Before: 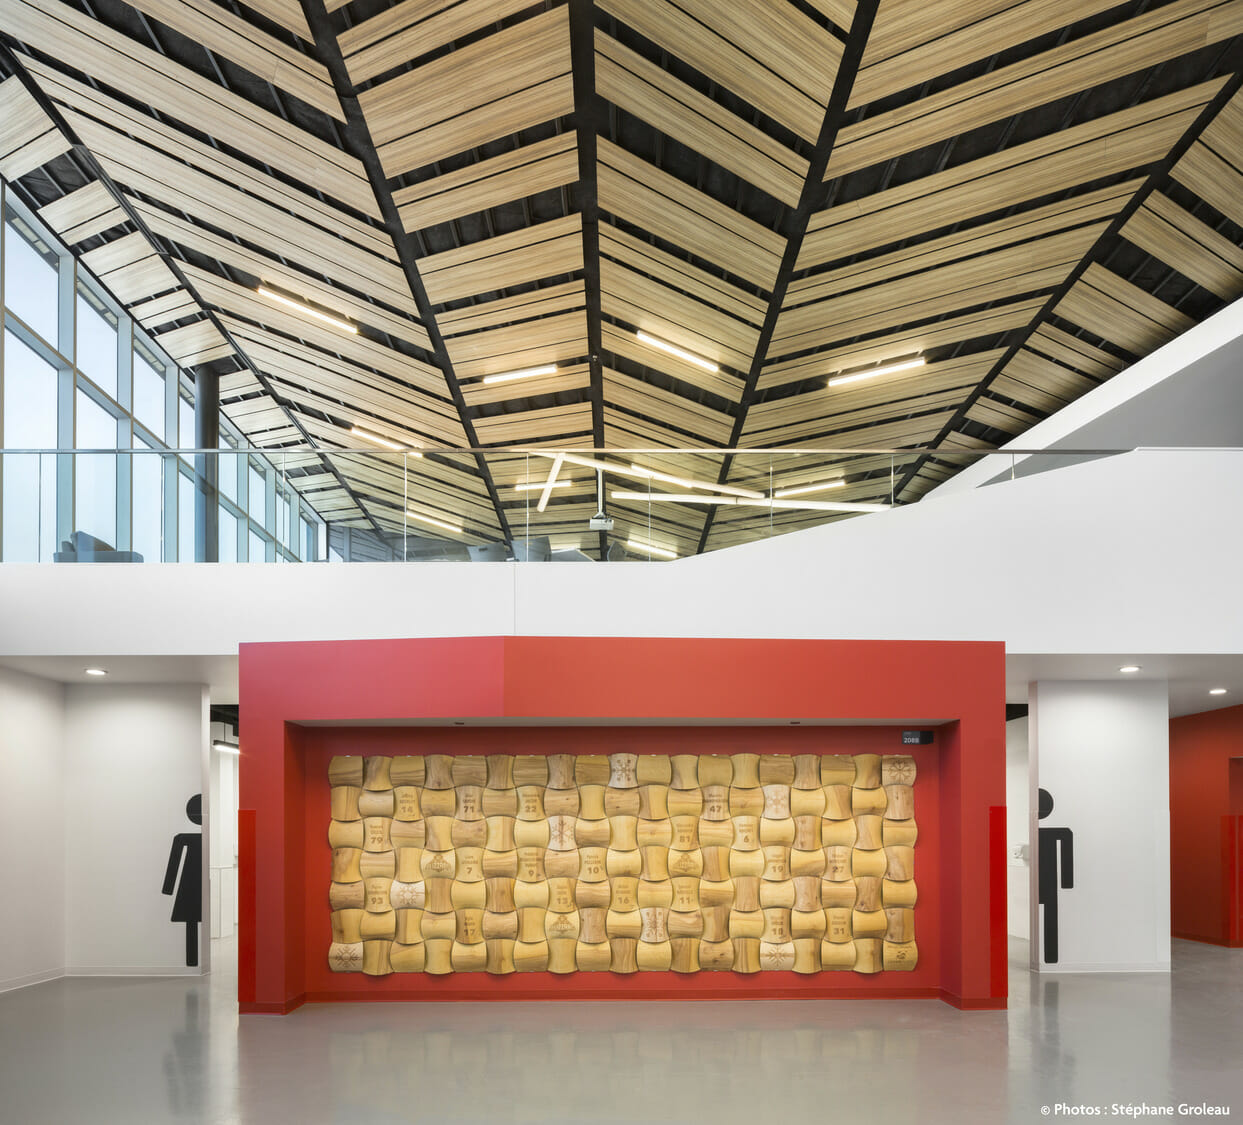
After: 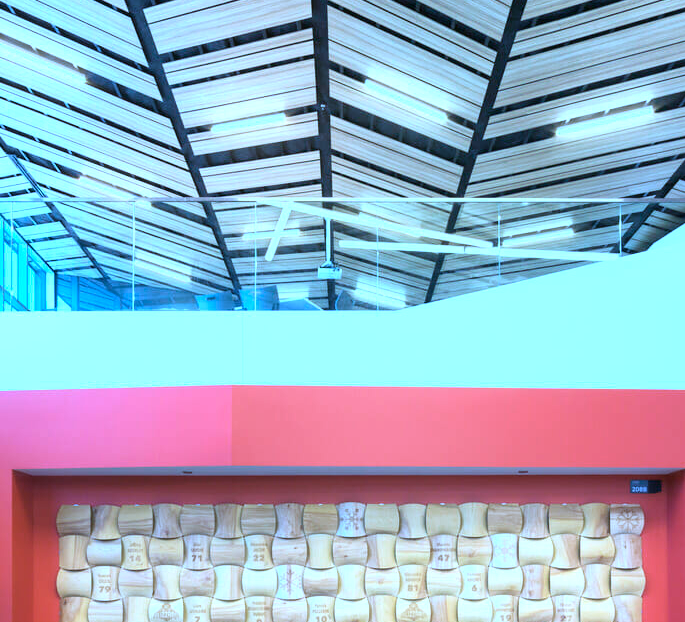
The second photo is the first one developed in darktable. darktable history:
crop and rotate: left 21.958%, top 22.396%, right 22.933%, bottom 22.243%
color calibration: illuminant as shot in camera, x 0.464, y 0.419, temperature 2674.25 K
exposure: exposure 0.611 EV, compensate highlight preservation false
